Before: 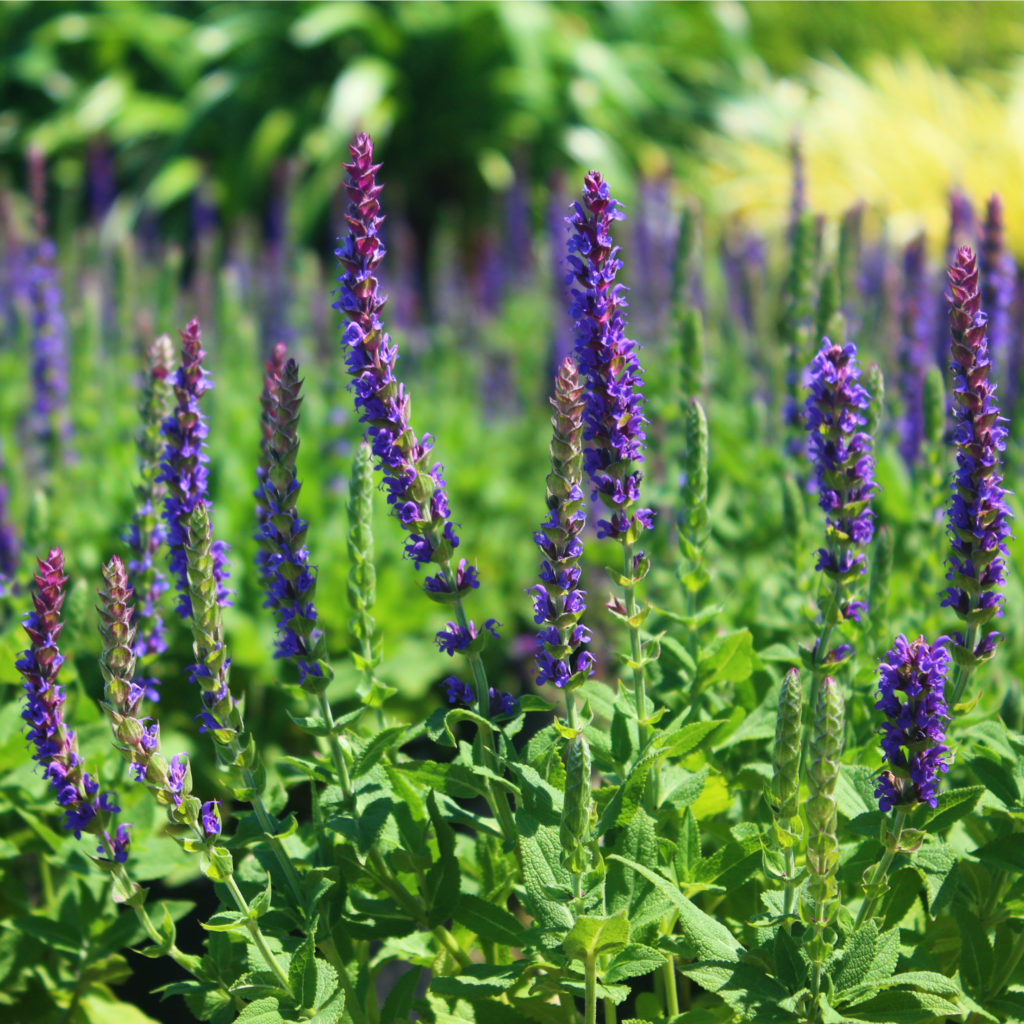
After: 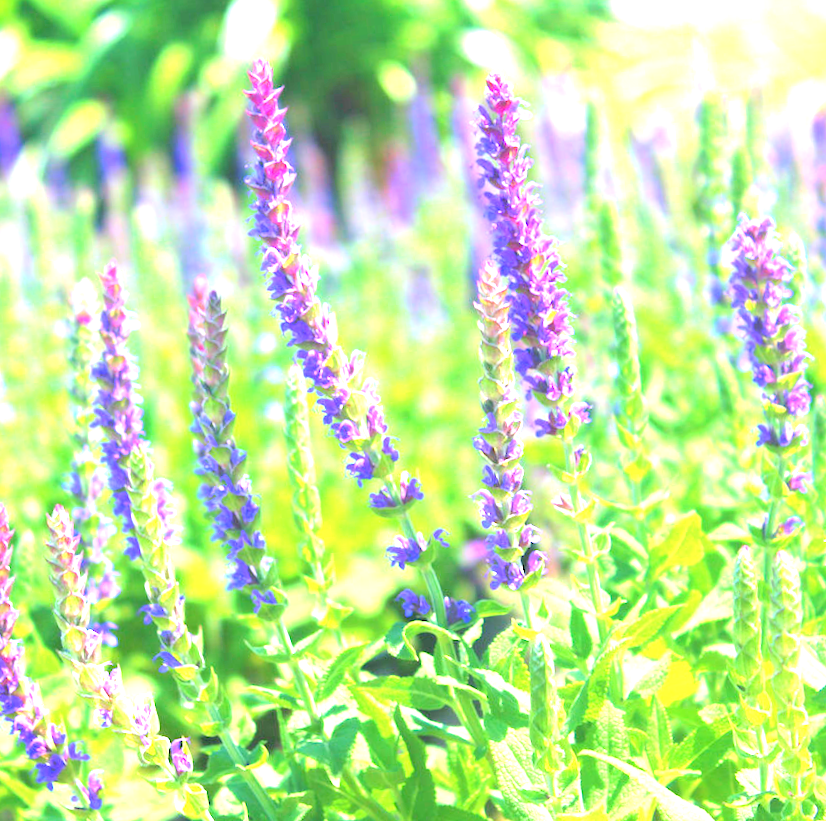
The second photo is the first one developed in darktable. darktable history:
exposure: black level correction 0, exposure 2.327 EV, compensate exposure bias true, compensate highlight preservation false
levels: levels [0.072, 0.414, 0.976]
crop and rotate: angle 1°, left 4.281%, top 0.642%, right 11.383%, bottom 2.486%
rotate and perspective: rotation -5°, crop left 0.05, crop right 0.952, crop top 0.11, crop bottom 0.89
